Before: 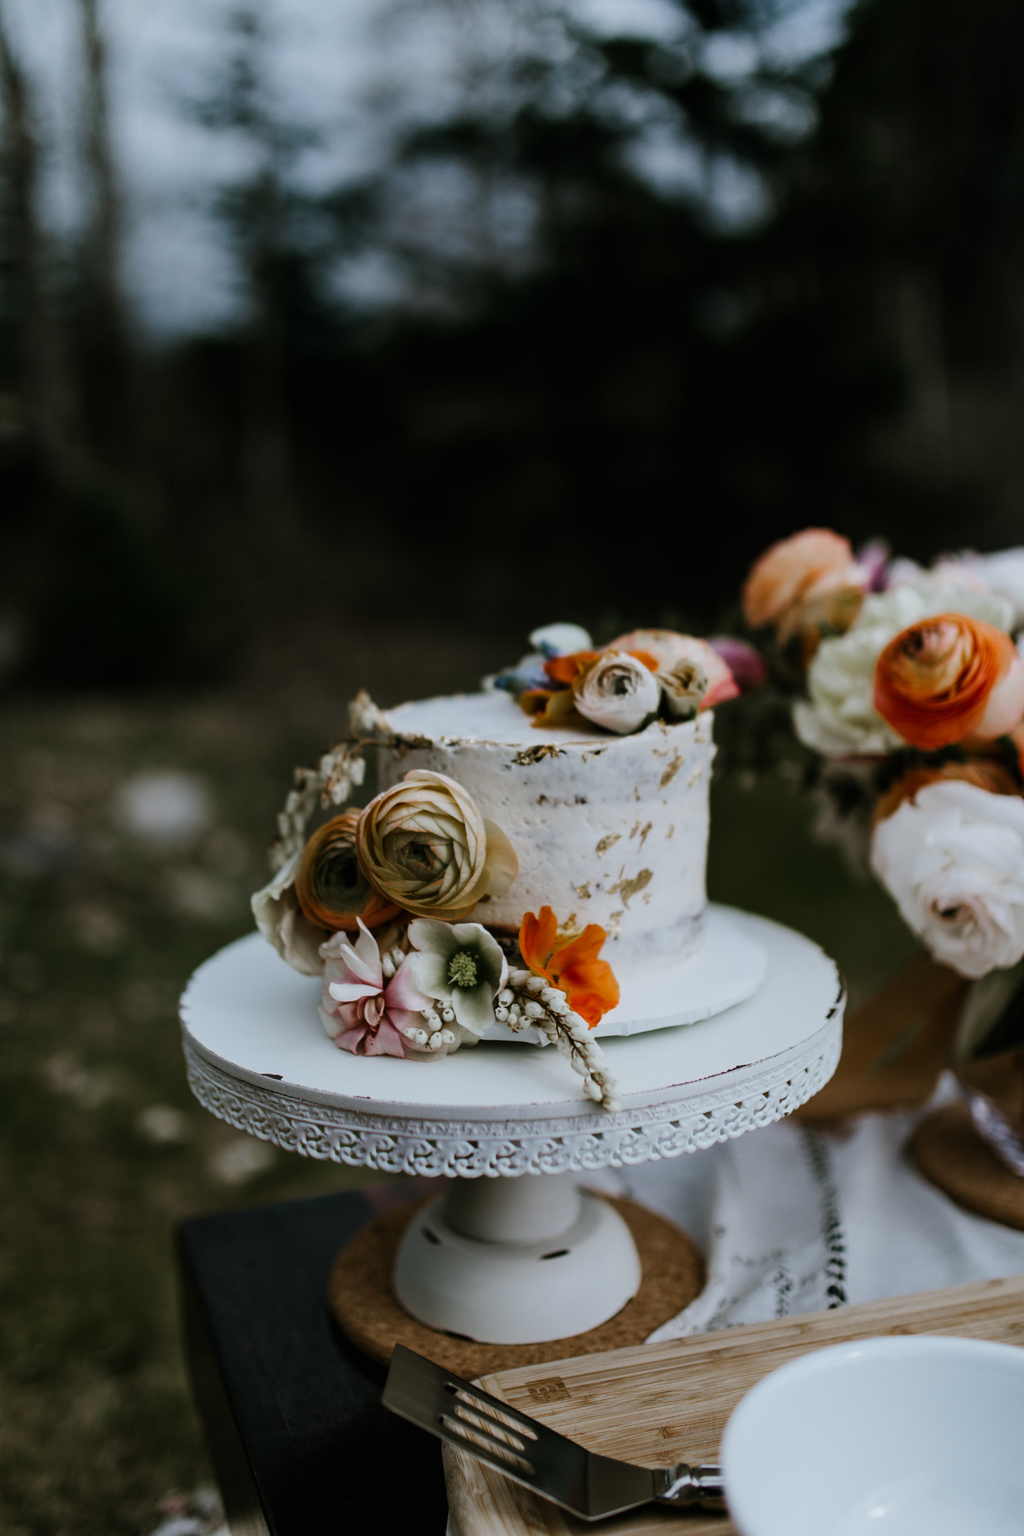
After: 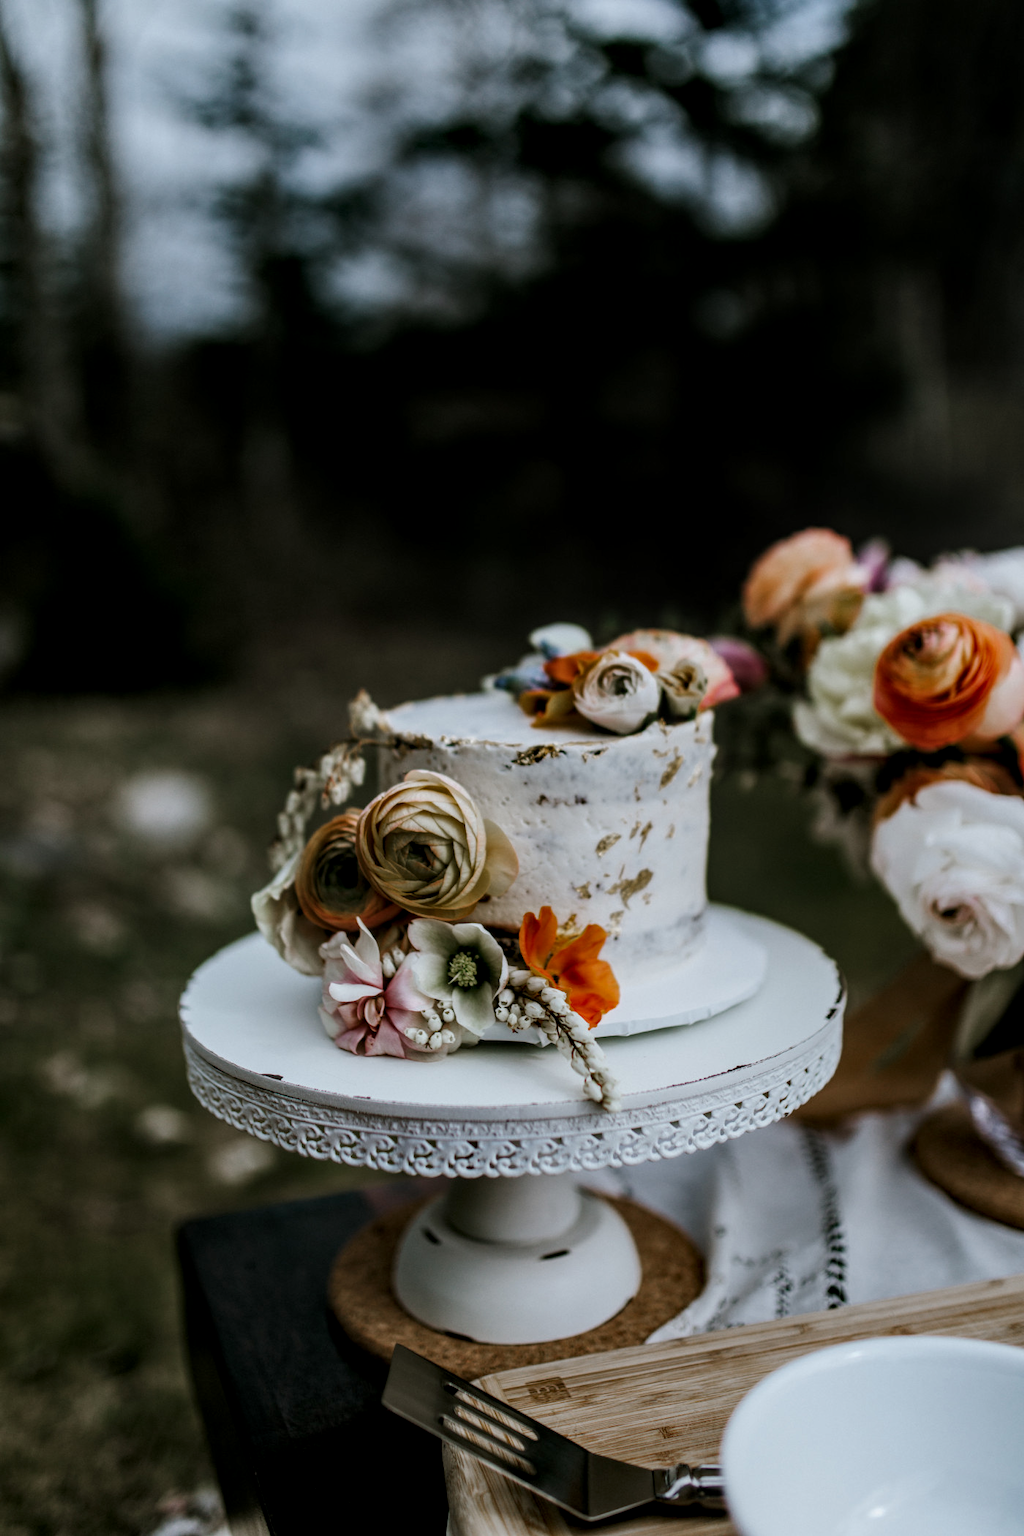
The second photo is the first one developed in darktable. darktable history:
exposure: exposure -0.062 EV, compensate exposure bias true, compensate highlight preservation false
local contrast: highlights 62%, detail 143%, midtone range 0.435
